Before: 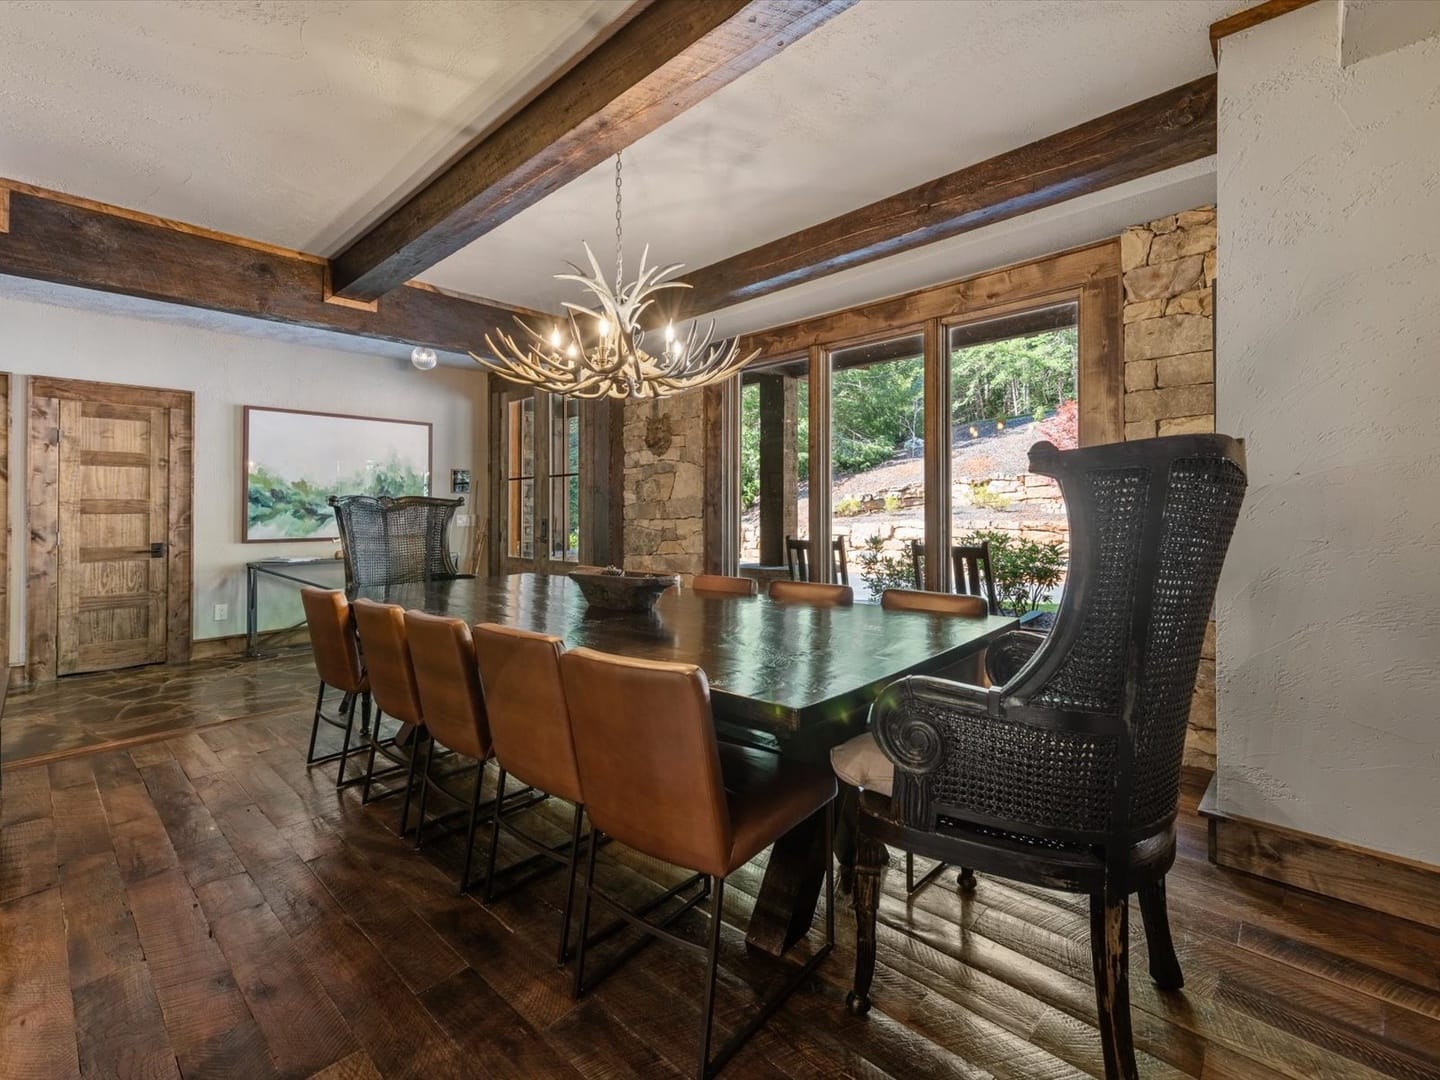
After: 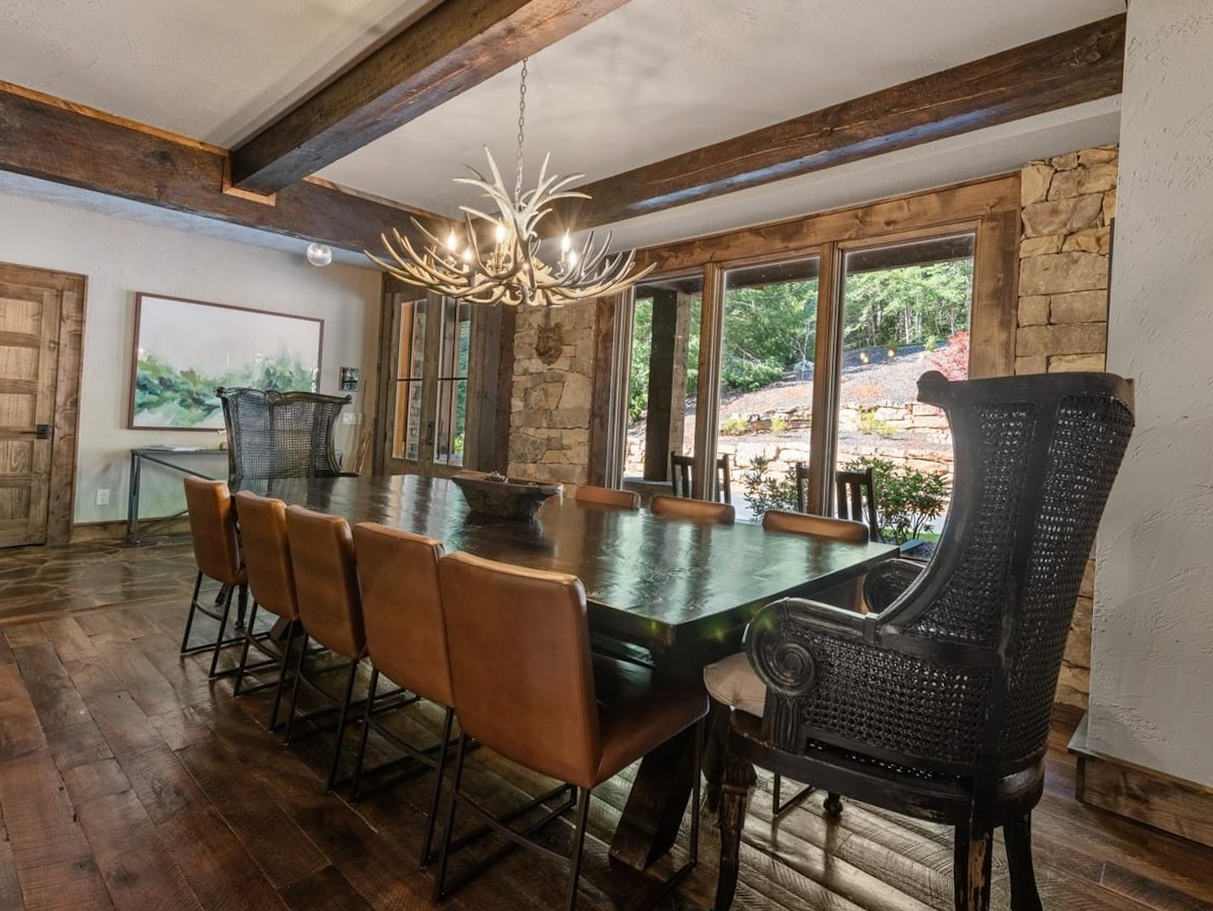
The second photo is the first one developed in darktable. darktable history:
crop and rotate: angle -3.1°, left 5.045%, top 5.195%, right 4.717%, bottom 4.486%
